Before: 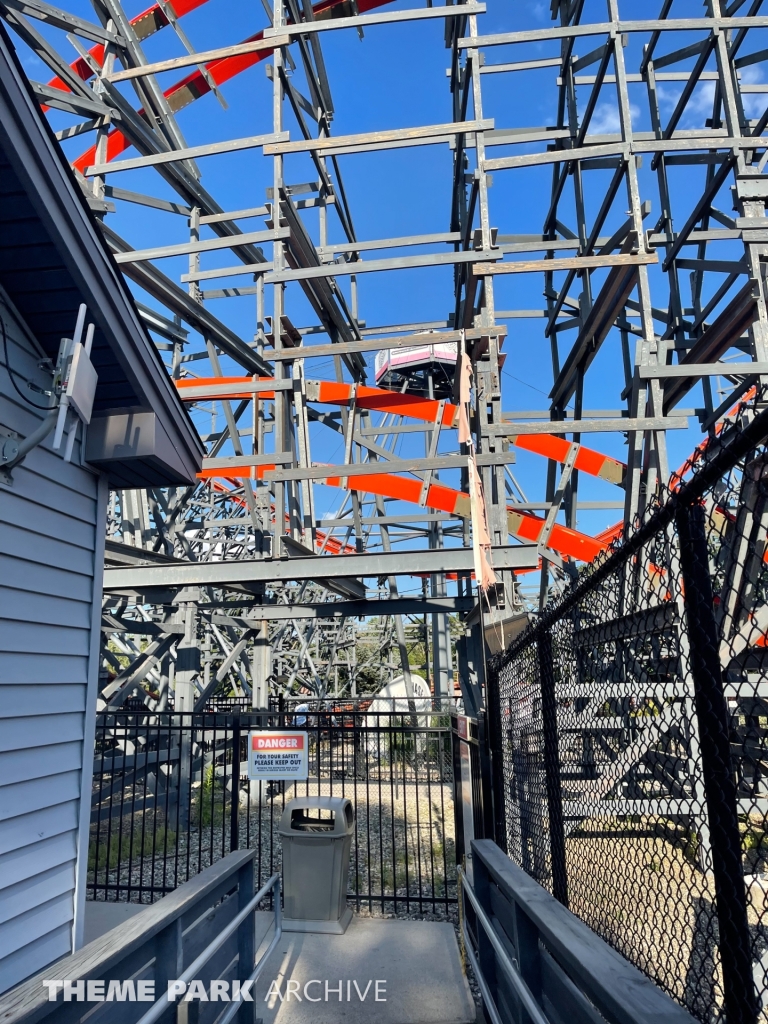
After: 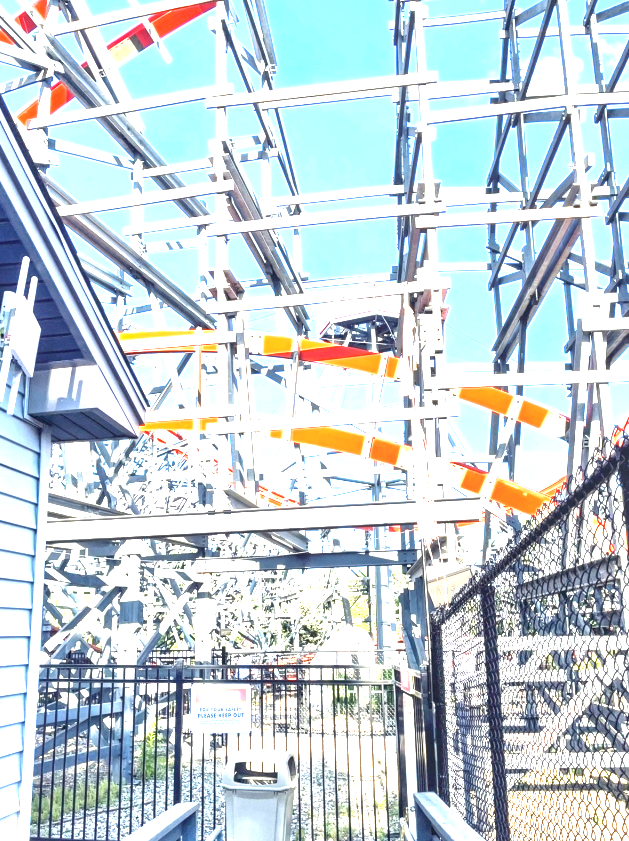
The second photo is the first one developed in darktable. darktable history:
exposure: exposure 3.014 EV, compensate exposure bias true, compensate highlight preservation false
crop and rotate: left 7.474%, top 4.612%, right 10.508%, bottom 13.221%
local contrast: on, module defaults
